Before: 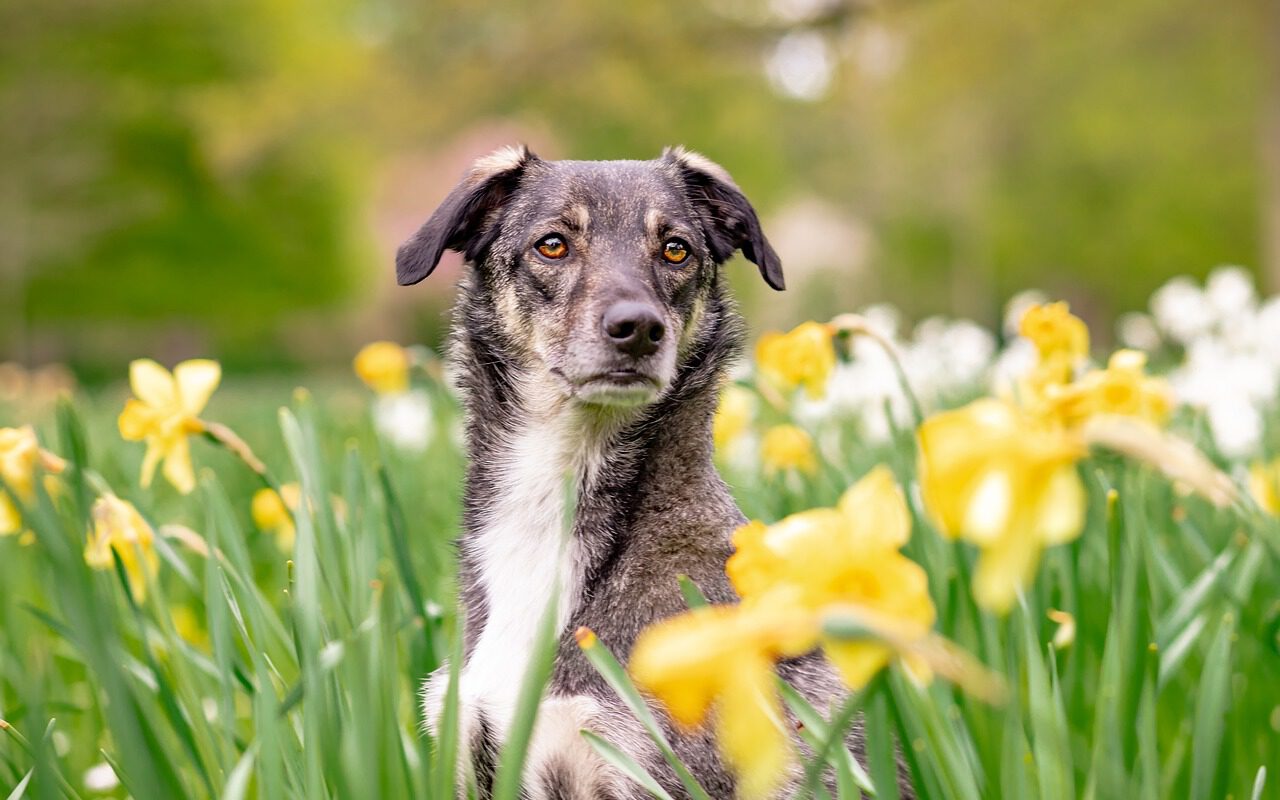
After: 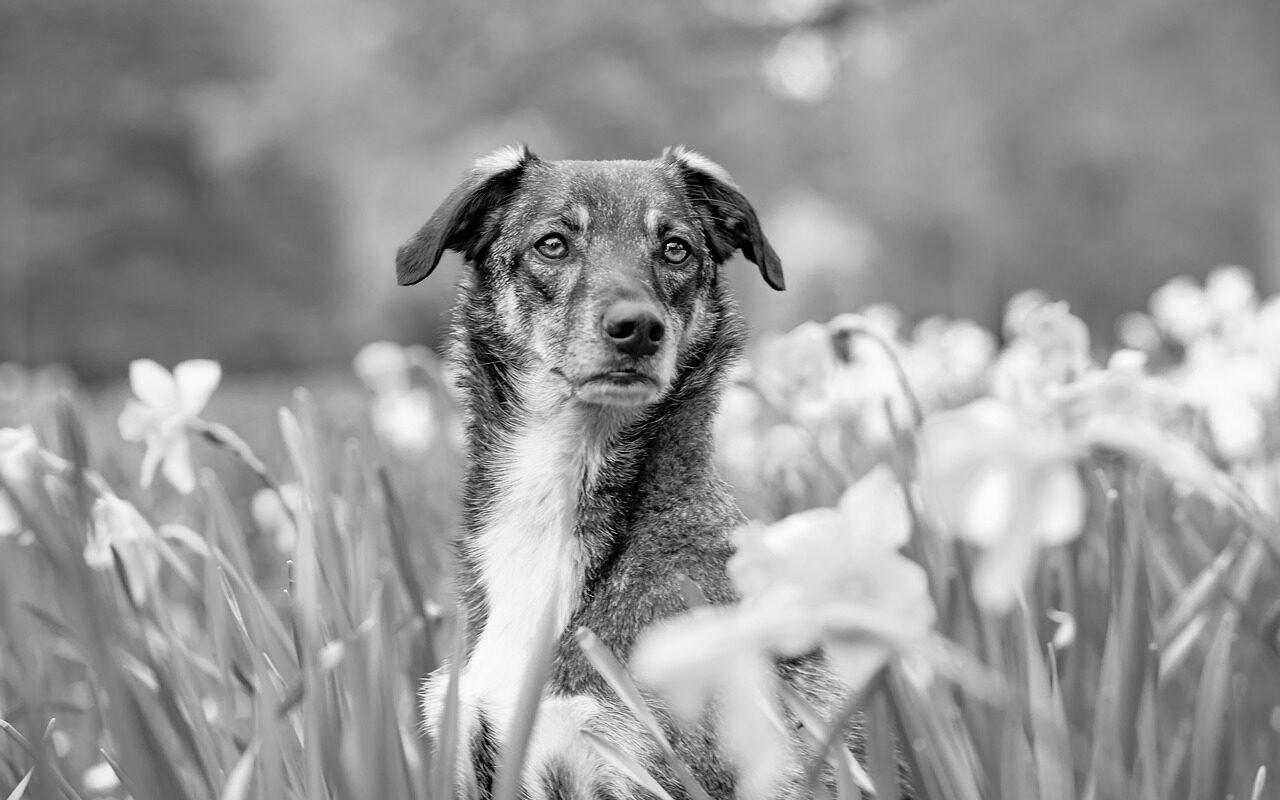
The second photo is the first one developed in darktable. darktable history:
velvia: on, module defaults
monochrome: a 32, b 64, size 2.3
